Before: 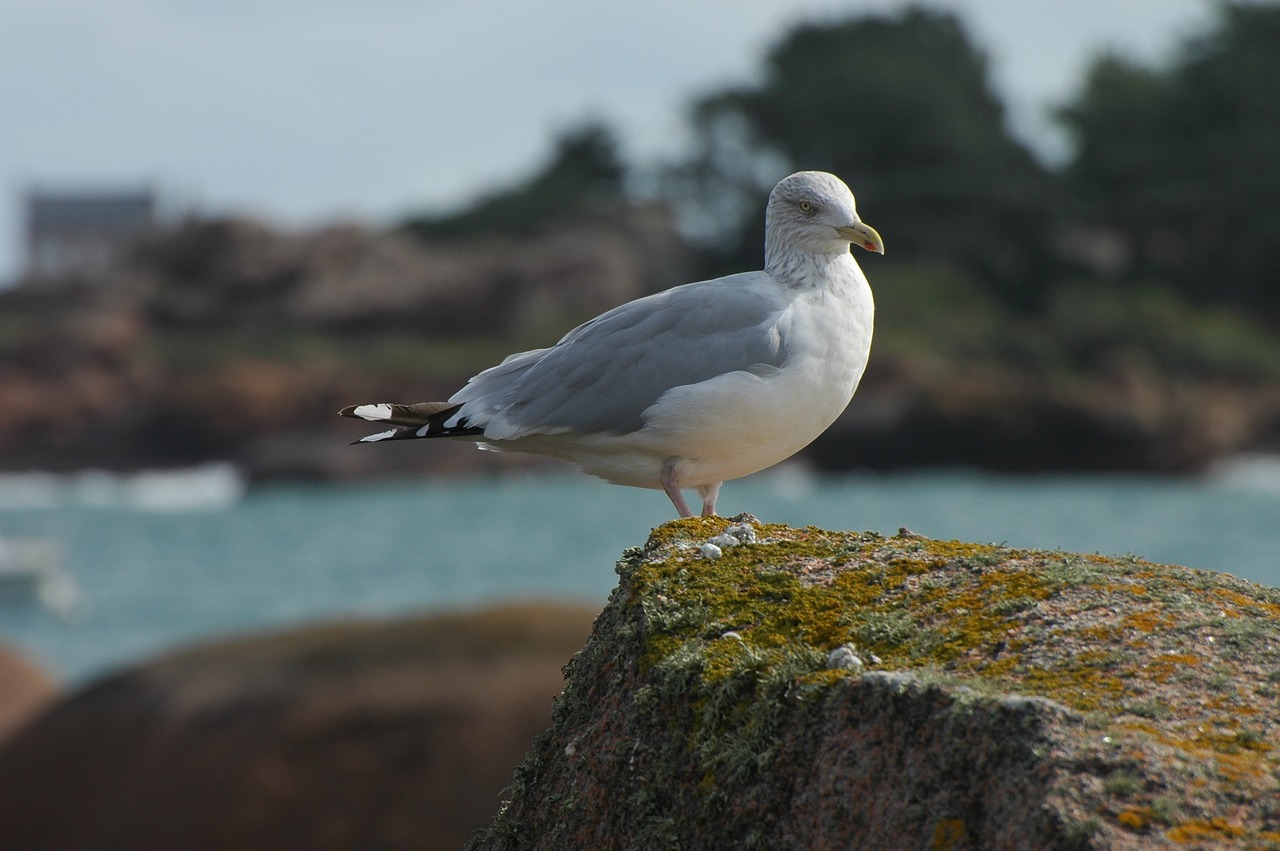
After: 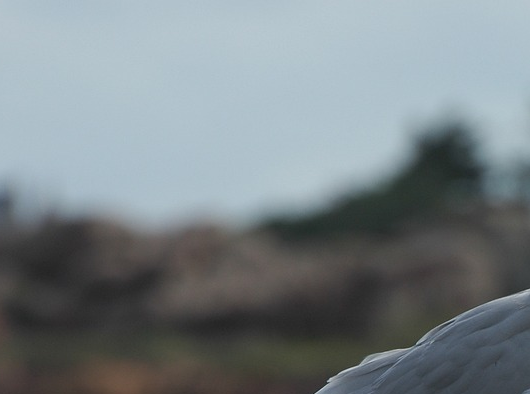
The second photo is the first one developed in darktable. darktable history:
crop and rotate: left 11.093%, top 0.085%, right 47.435%, bottom 53.58%
